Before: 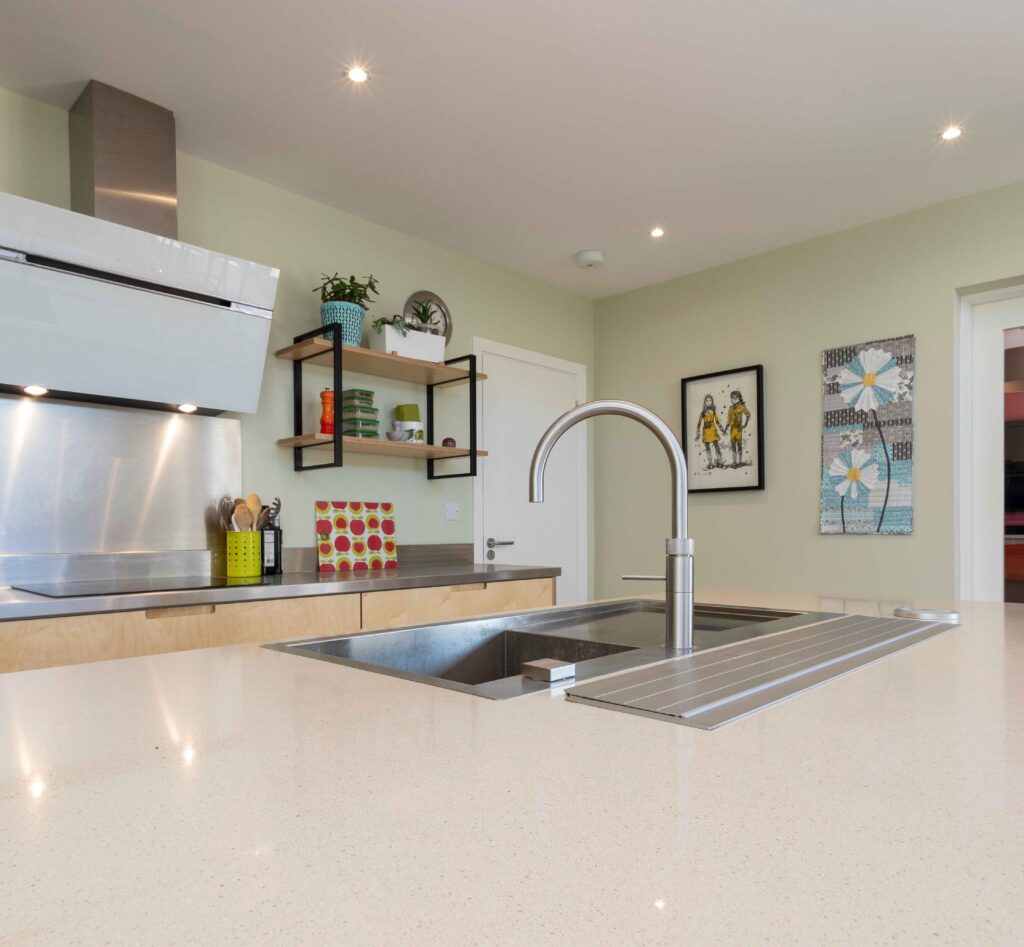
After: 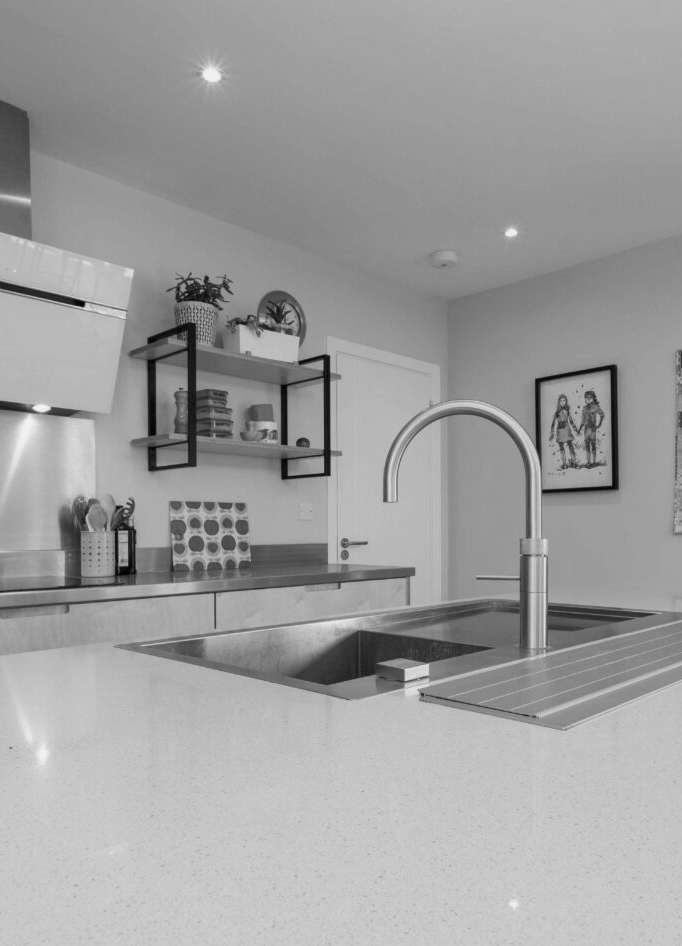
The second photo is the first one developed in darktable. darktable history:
crop and rotate: left 14.292%, right 19.041%
monochrome: a 14.95, b -89.96
